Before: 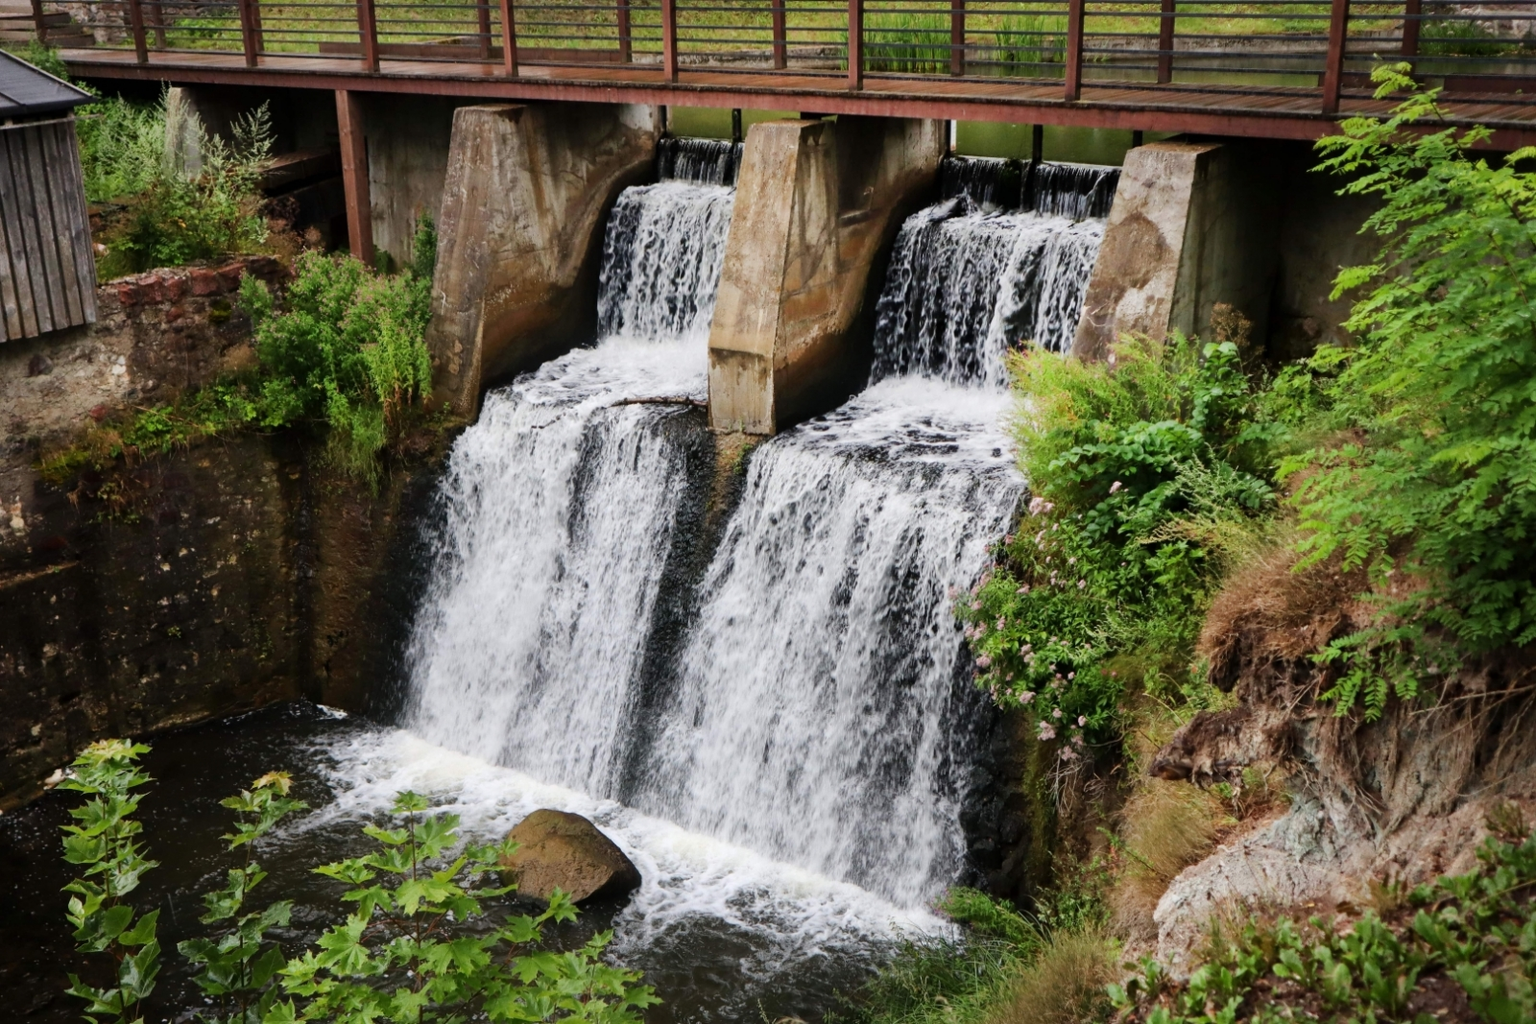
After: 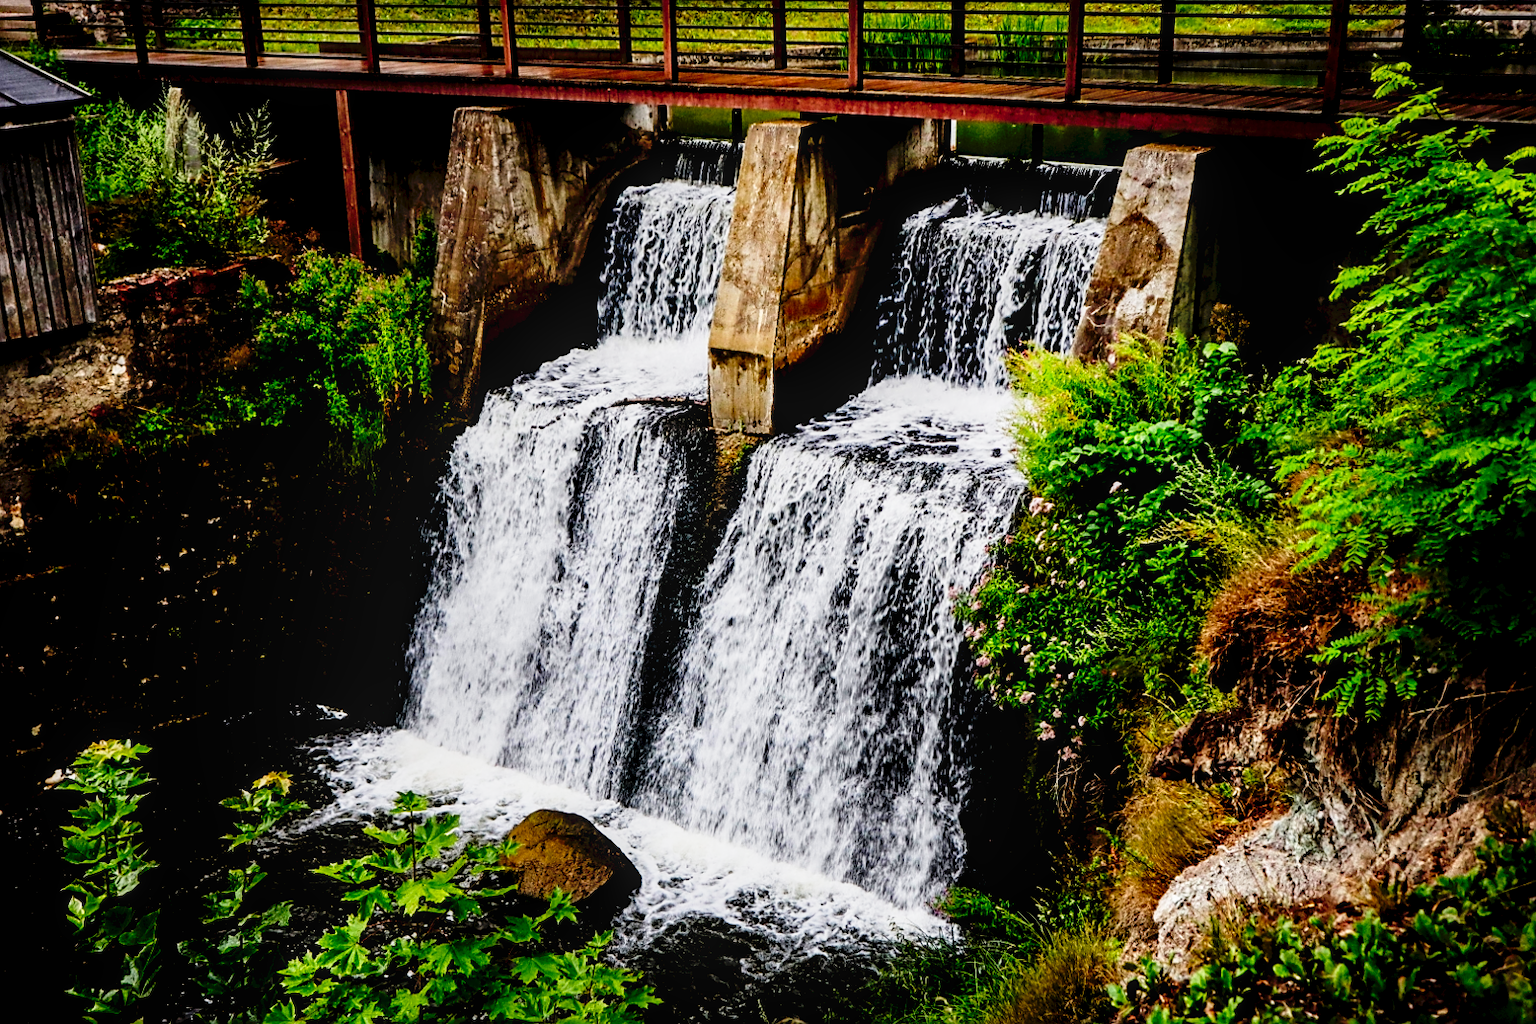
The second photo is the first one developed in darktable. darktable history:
exposure: black level correction 0.046, exposure -0.228 EV, compensate highlight preservation false
tone curve: curves: ch0 [(0, 0) (0.003, 0.03) (0.011, 0.022) (0.025, 0.018) (0.044, 0.031) (0.069, 0.035) (0.1, 0.04) (0.136, 0.046) (0.177, 0.063) (0.224, 0.087) (0.277, 0.15) (0.335, 0.252) (0.399, 0.354) (0.468, 0.475) (0.543, 0.602) (0.623, 0.73) (0.709, 0.856) (0.801, 0.945) (0.898, 0.987) (1, 1)], preserve colors none
sharpen: on, module defaults
local contrast: on, module defaults
